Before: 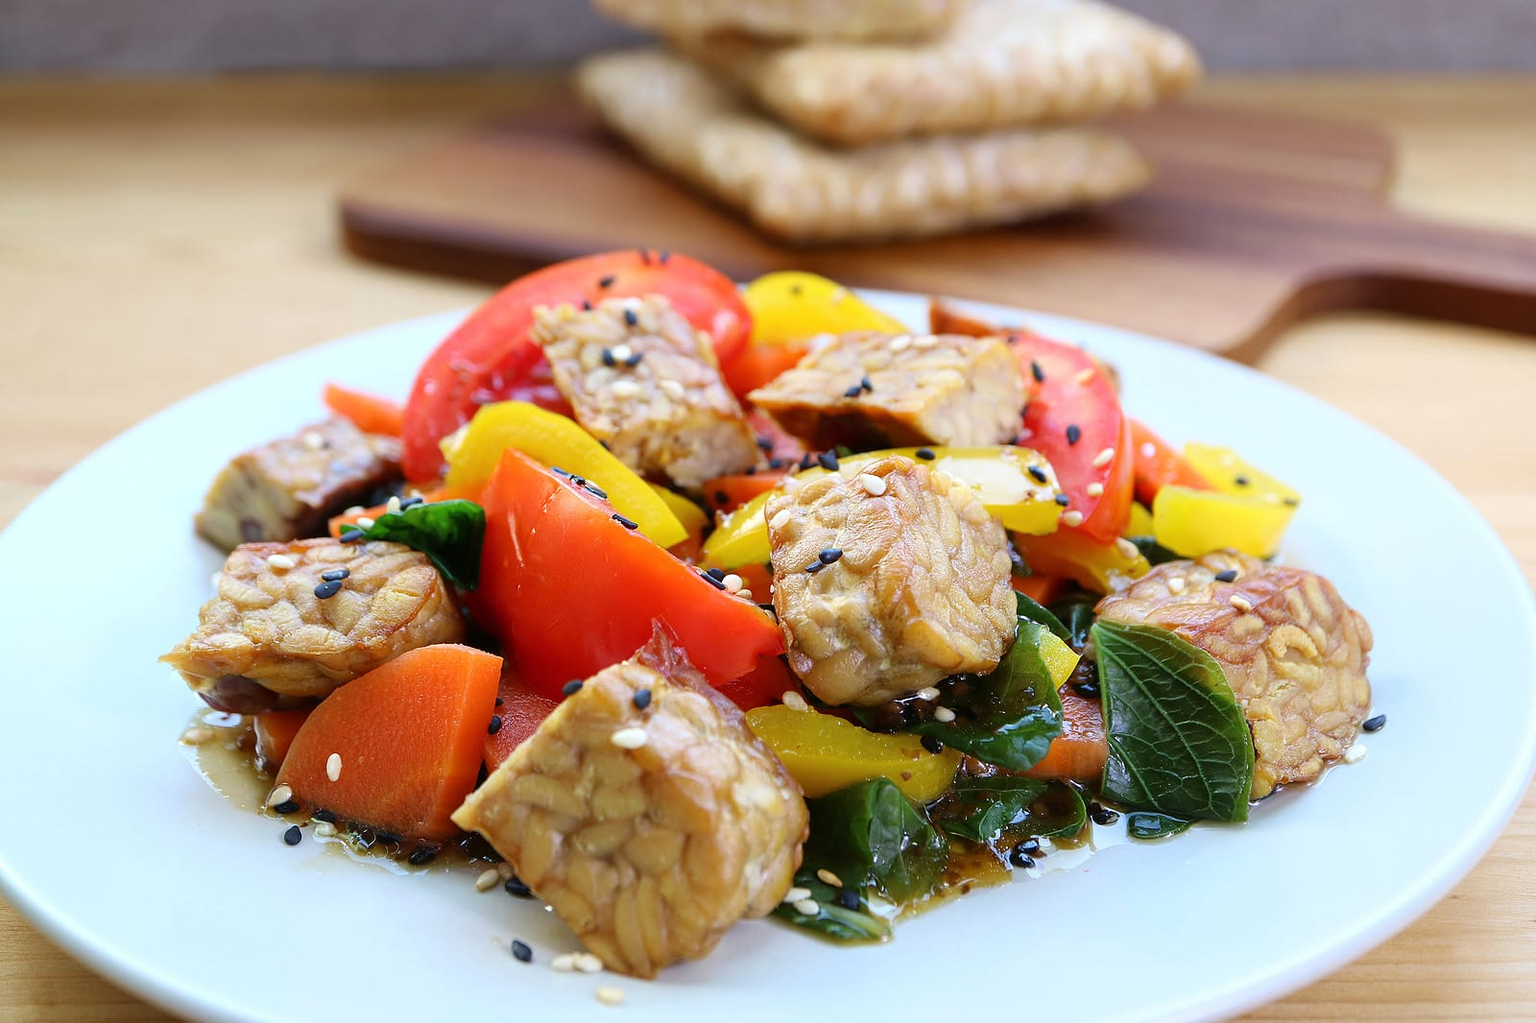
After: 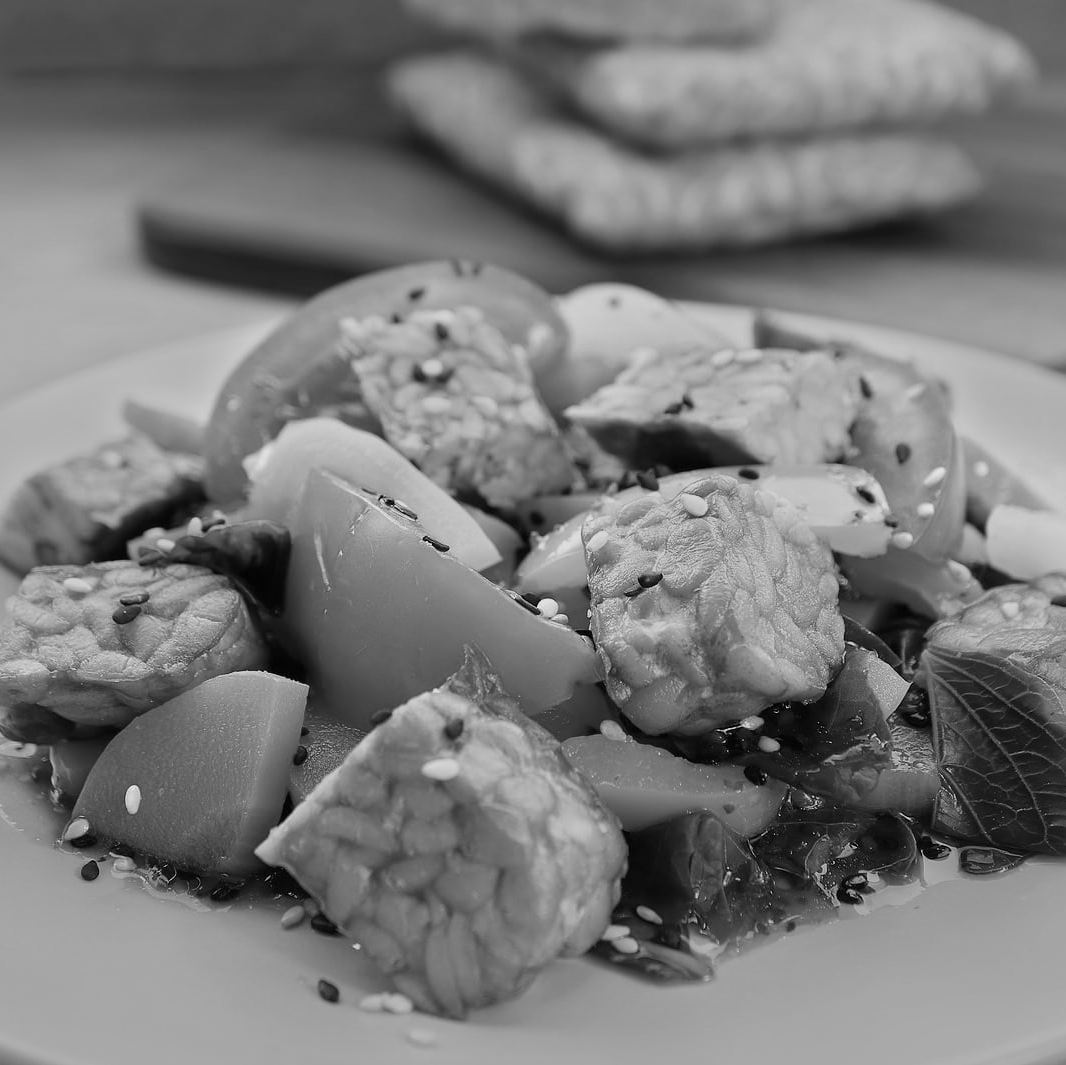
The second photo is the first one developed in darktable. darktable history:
crop and rotate: left 13.537%, right 19.796%
monochrome: a 79.32, b 81.83, size 1.1
